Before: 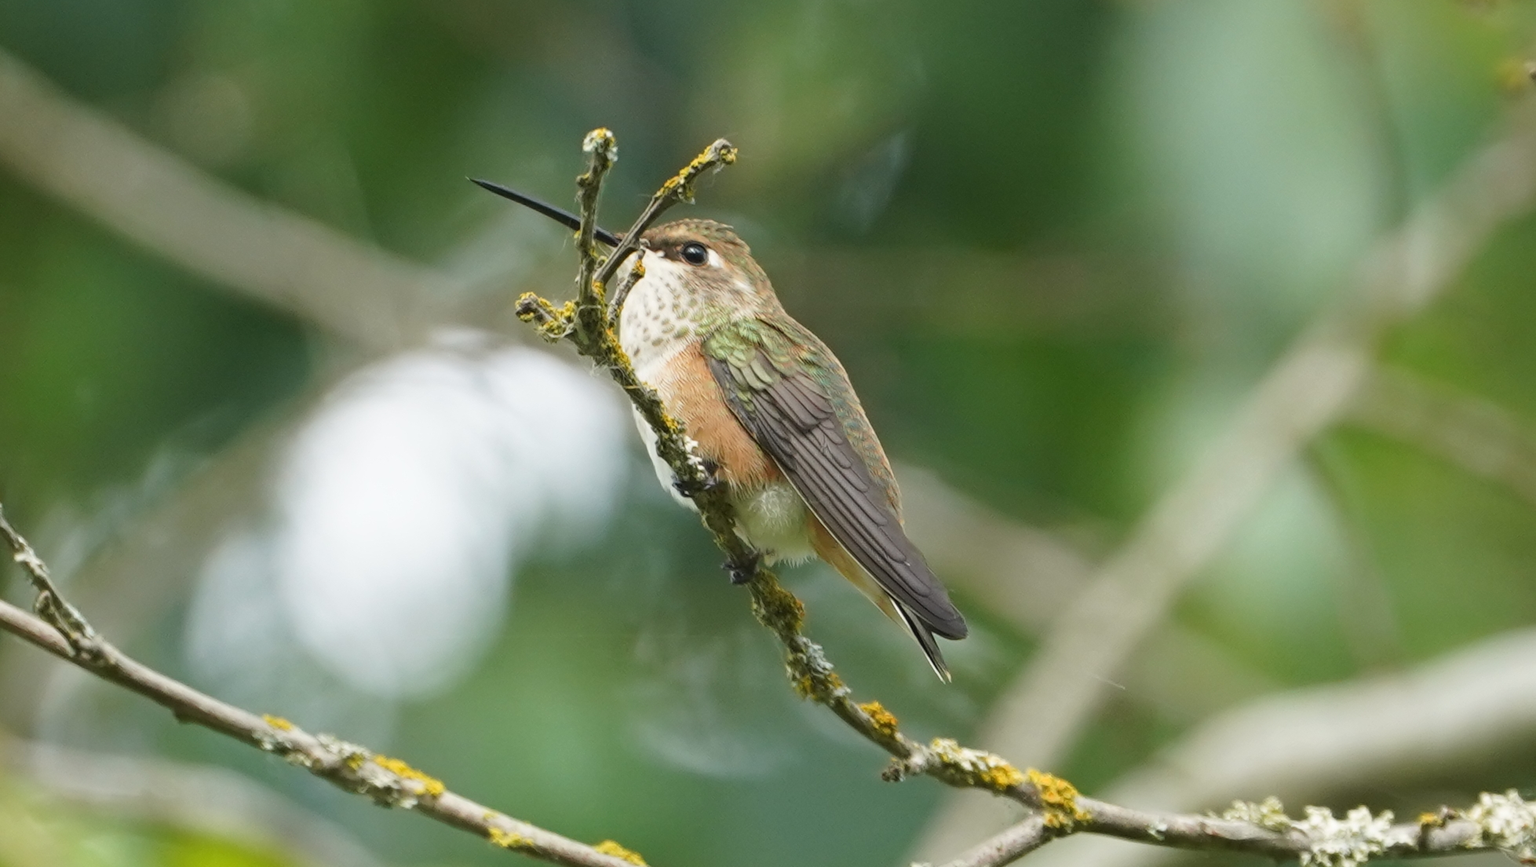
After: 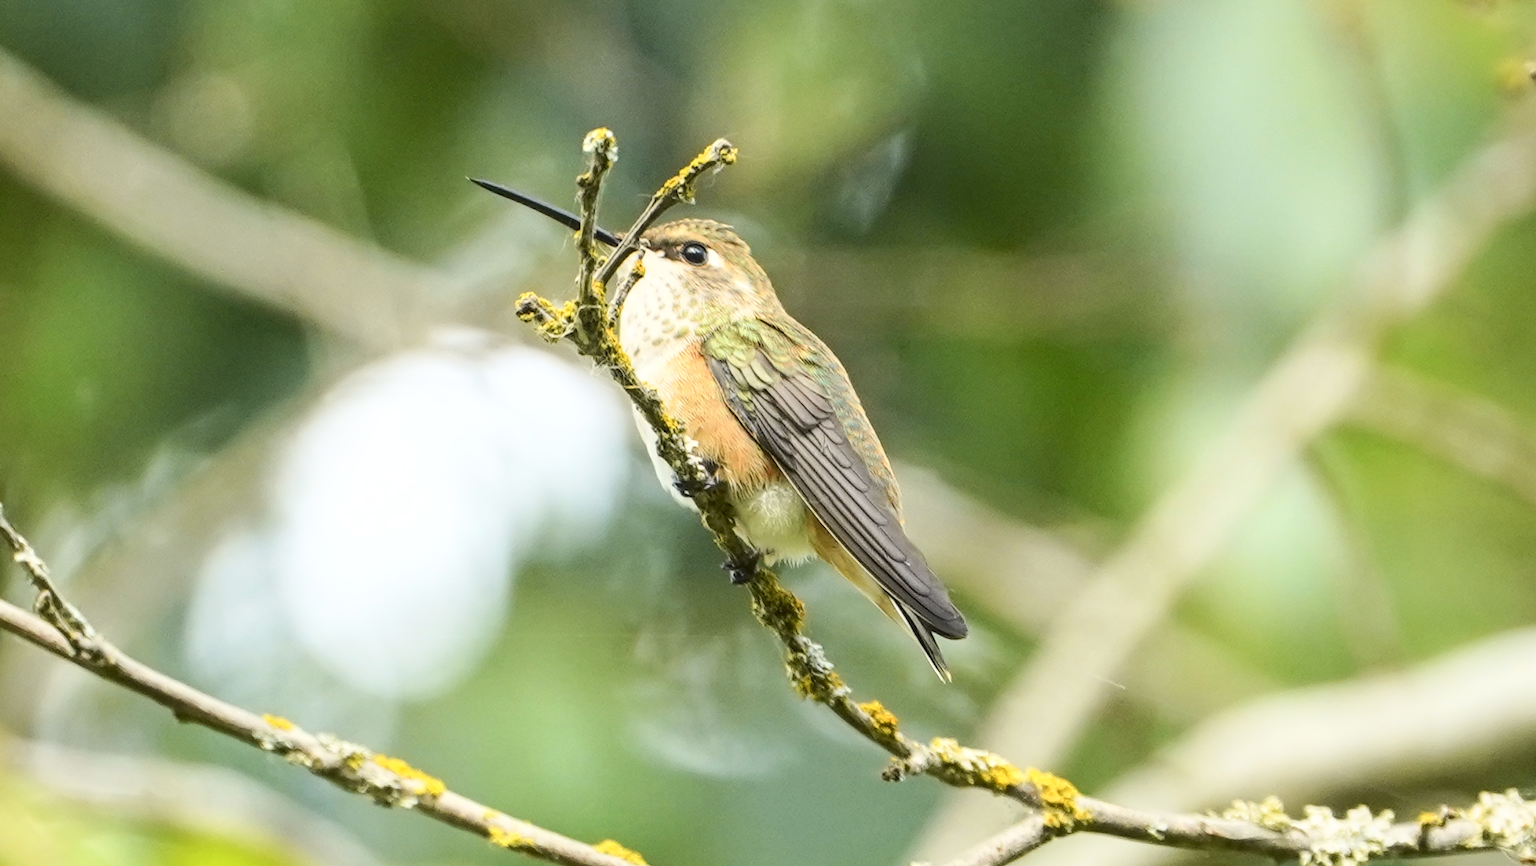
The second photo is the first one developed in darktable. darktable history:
local contrast: on, module defaults
tone curve: curves: ch0 [(0, 0.029) (0.071, 0.087) (0.223, 0.265) (0.447, 0.605) (0.654, 0.823) (0.861, 0.943) (1, 0.981)]; ch1 [(0, 0) (0.353, 0.344) (0.447, 0.449) (0.502, 0.501) (0.547, 0.54) (0.57, 0.582) (0.608, 0.608) (0.618, 0.631) (0.657, 0.699) (1, 1)]; ch2 [(0, 0) (0.34, 0.314) (0.456, 0.456) (0.5, 0.503) (0.528, 0.54) (0.557, 0.577) (0.589, 0.626) (1, 1)], color space Lab, independent channels, preserve colors none
